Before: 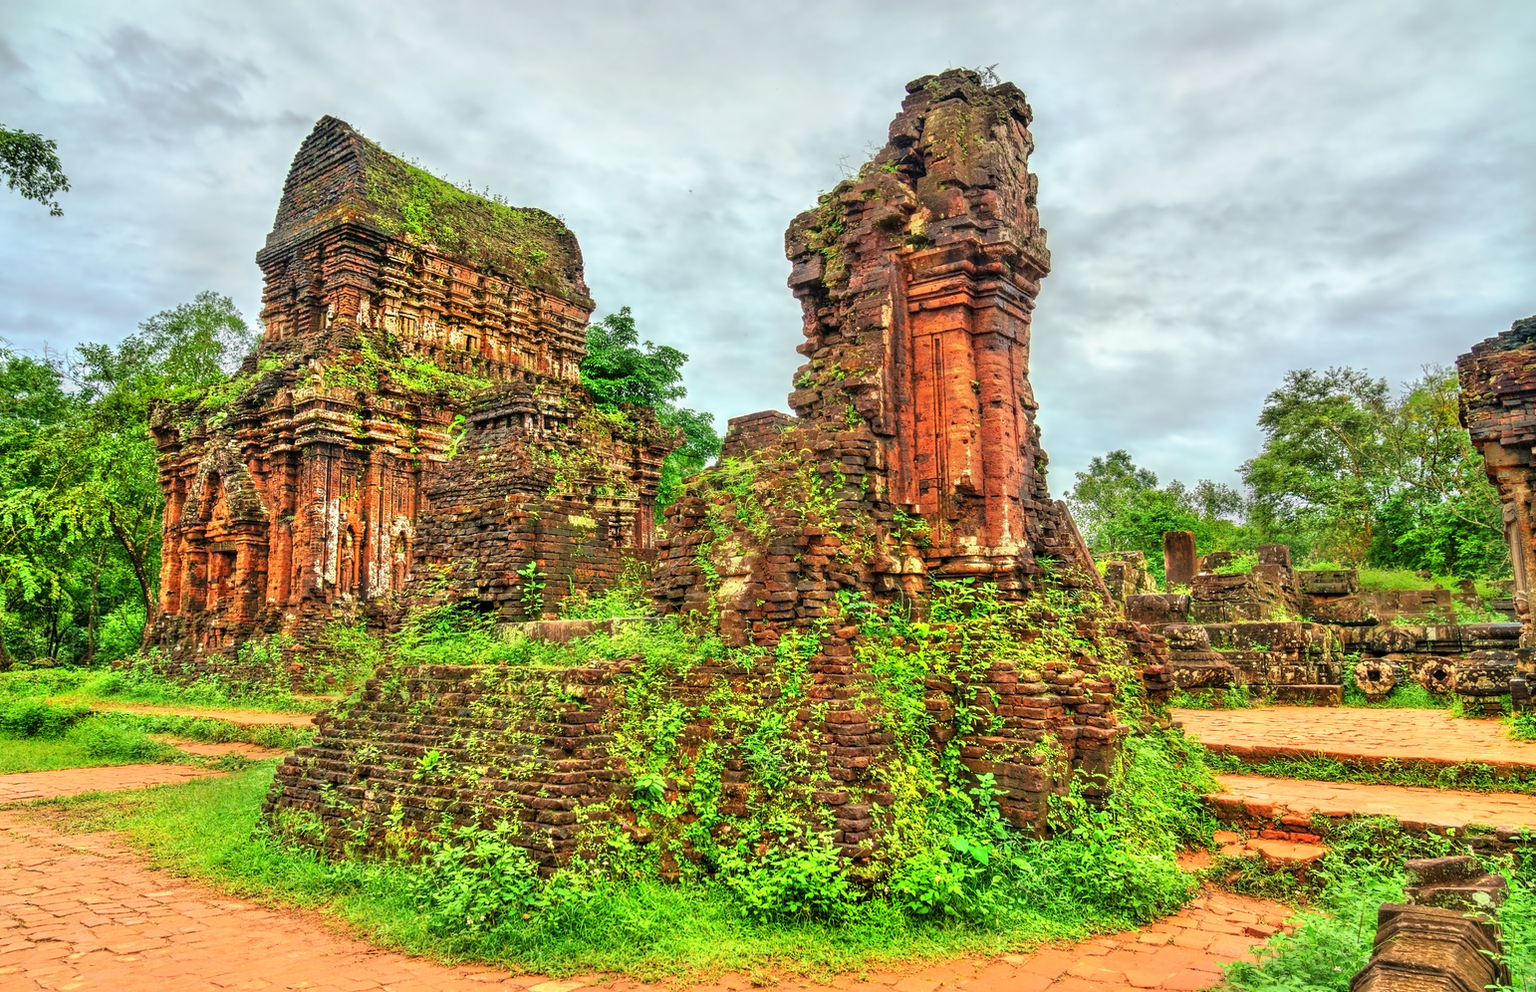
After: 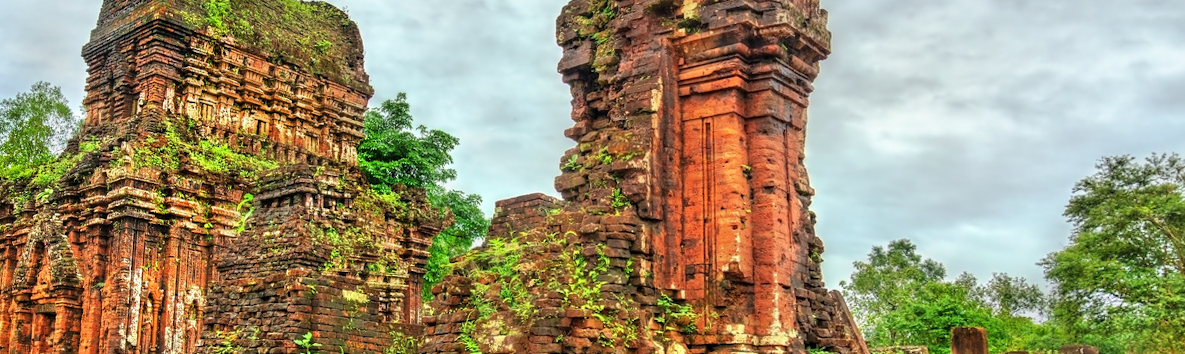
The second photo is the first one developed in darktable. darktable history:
rotate and perspective: rotation 1.69°, lens shift (vertical) -0.023, lens shift (horizontal) -0.291, crop left 0.025, crop right 0.988, crop top 0.092, crop bottom 0.842
crop: left 7.036%, top 18.398%, right 14.379%, bottom 40.043%
